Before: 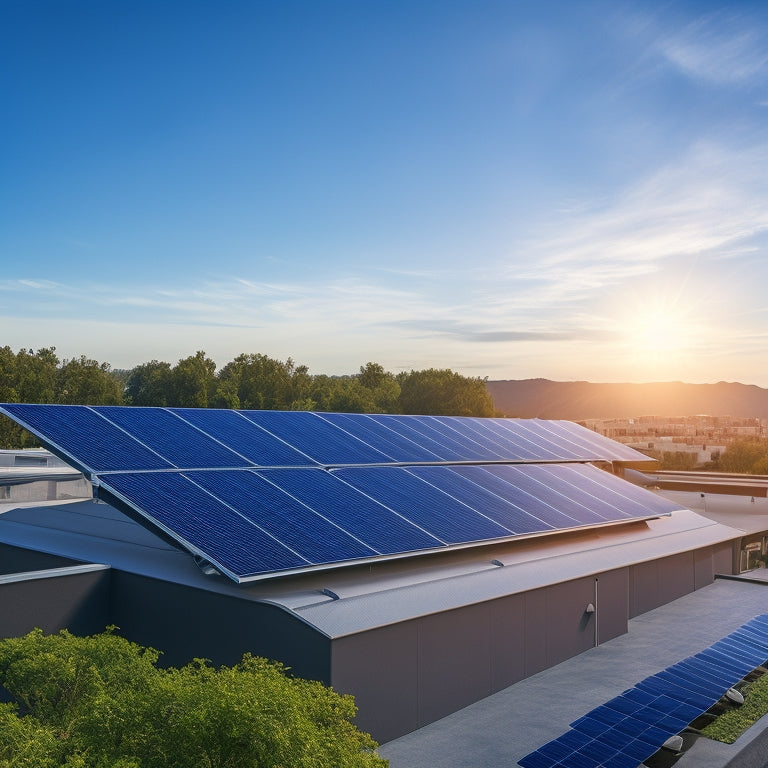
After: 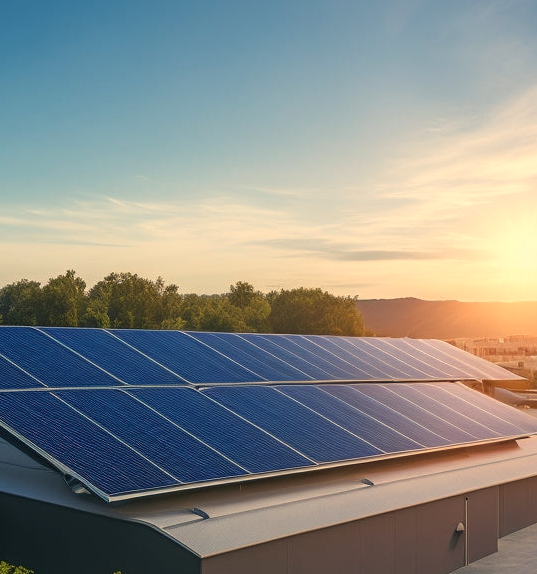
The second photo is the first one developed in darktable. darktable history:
crop and rotate: left 17.046%, top 10.659%, right 12.989%, bottom 14.553%
white balance: red 1.123, blue 0.83
